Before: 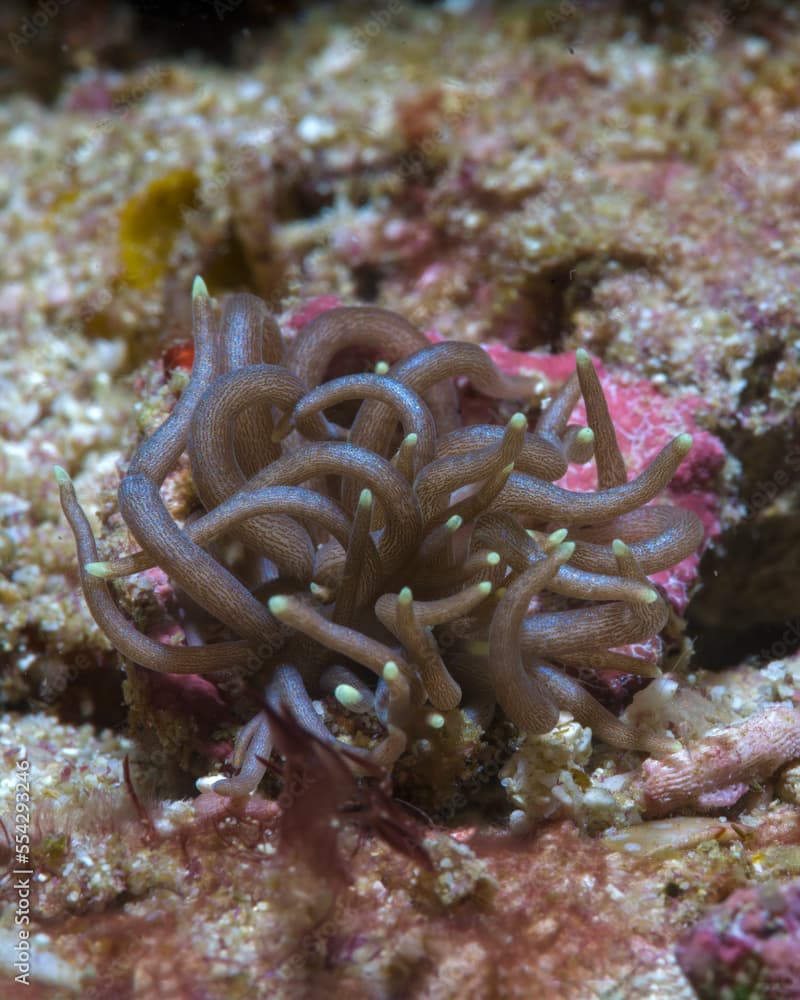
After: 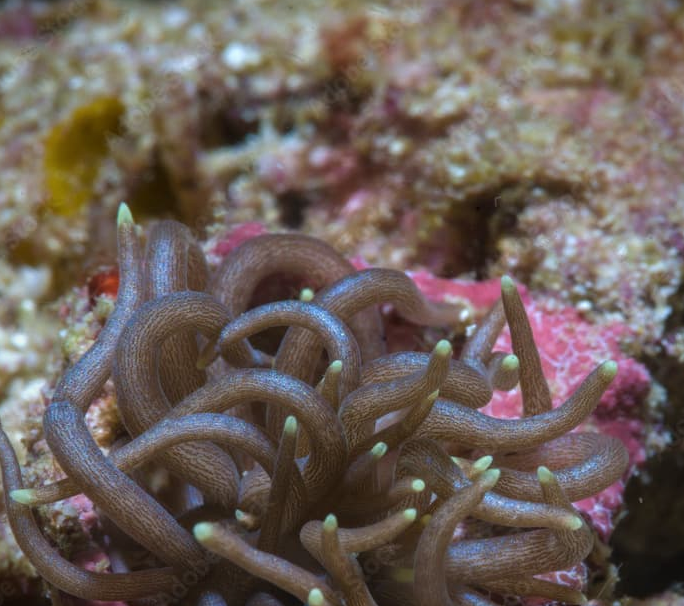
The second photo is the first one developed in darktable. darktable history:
vignetting: brightness -0.303, saturation -0.045, unbound false
crop and rotate: left 9.386%, top 7.313%, right 5.043%, bottom 32.055%
tone equalizer: edges refinement/feathering 500, mask exposure compensation -1.57 EV, preserve details no
